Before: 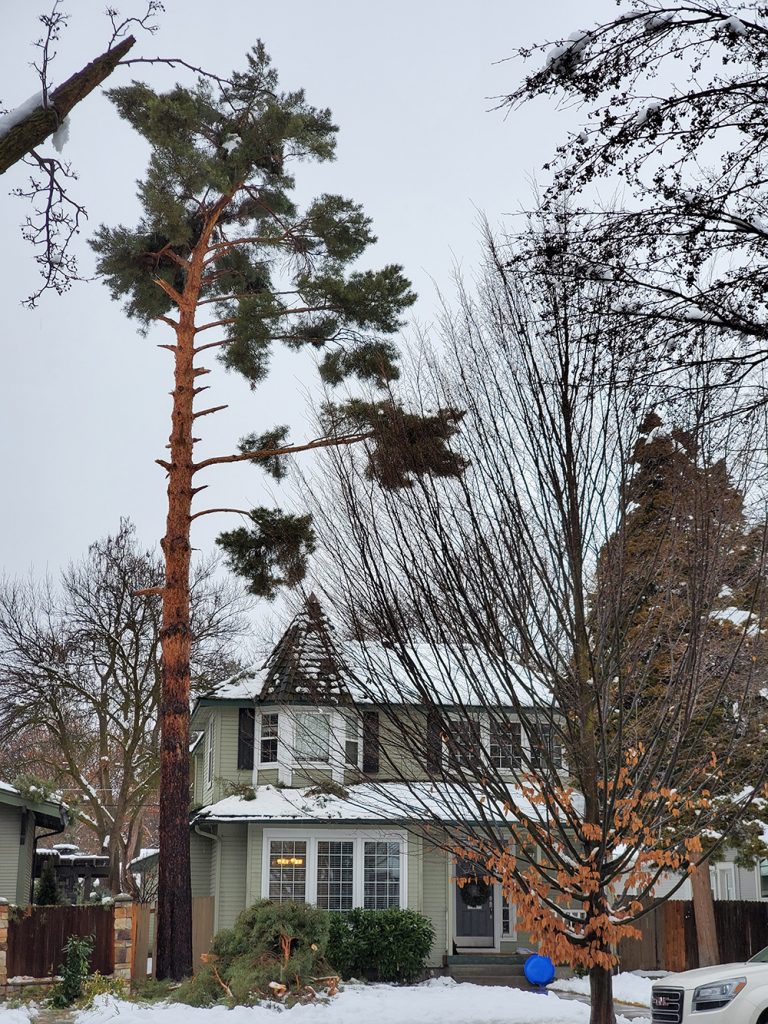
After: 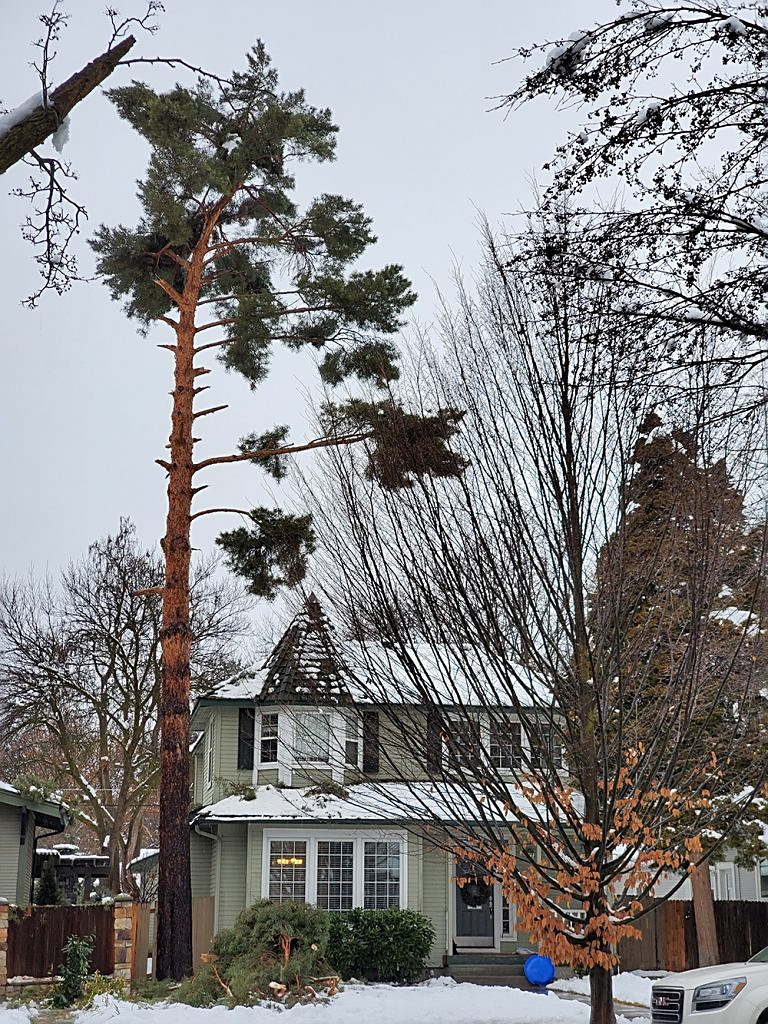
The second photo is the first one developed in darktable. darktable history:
sharpen: on, module defaults
exposure: exposure -0.041 EV, compensate highlight preservation false
